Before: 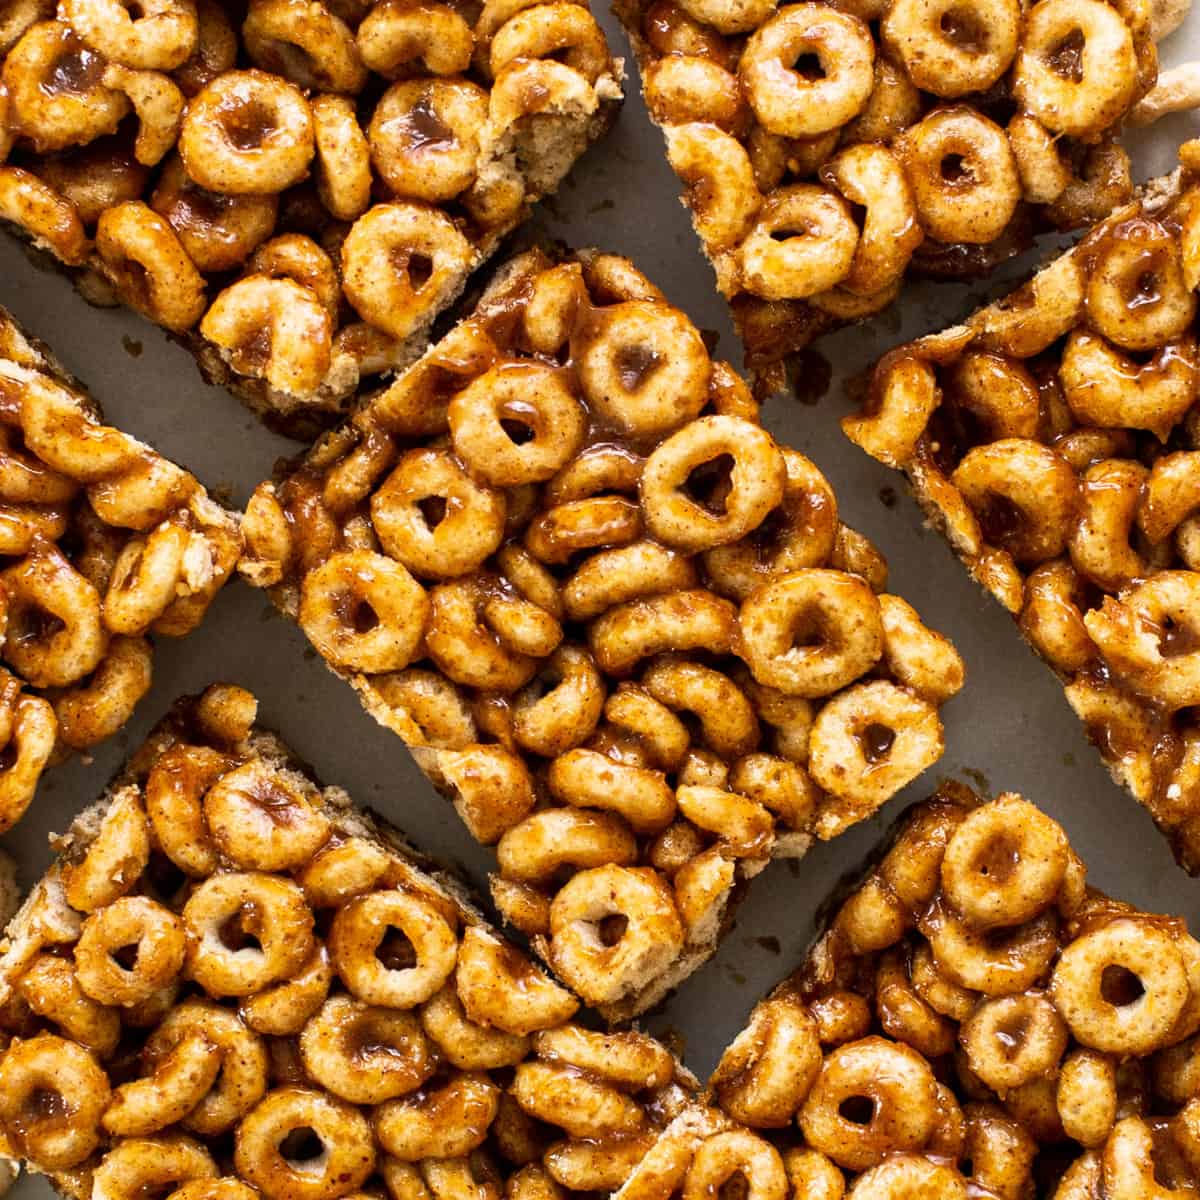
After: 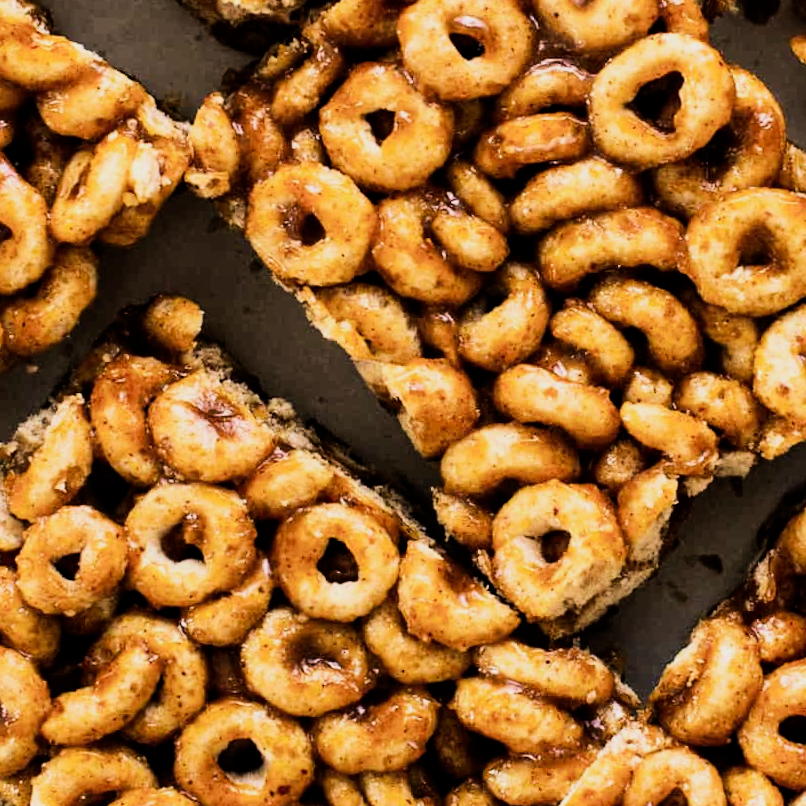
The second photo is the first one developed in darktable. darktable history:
velvia: on, module defaults
tone equalizer: -8 EV -0.75 EV, -7 EV -0.7 EV, -6 EV -0.6 EV, -5 EV -0.4 EV, -3 EV 0.4 EV, -2 EV 0.6 EV, -1 EV 0.7 EV, +0 EV 0.75 EV, edges refinement/feathering 500, mask exposure compensation -1.57 EV, preserve details no
filmic rgb: black relative exposure -7.65 EV, white relative exposure 4.56 EV, hardness 3.61, contrast 1.05
crop and rotate: angle -0.82°, left 3.85%, top 31.828%, right 27.992%
